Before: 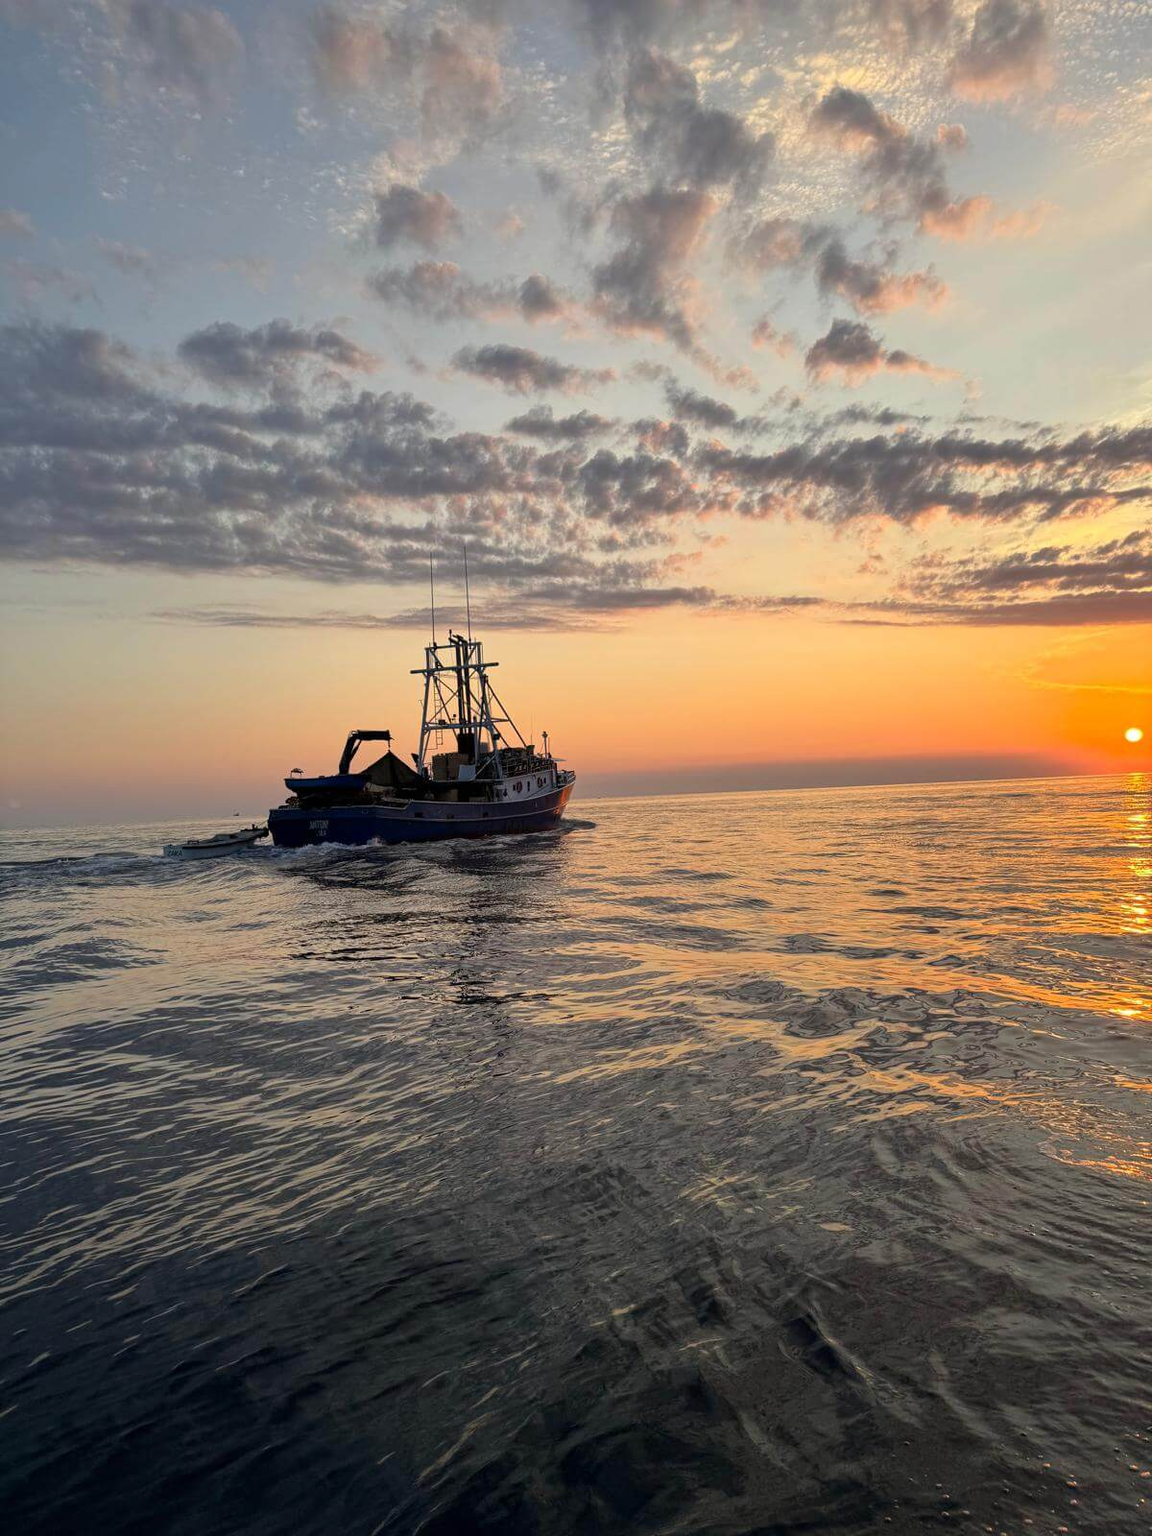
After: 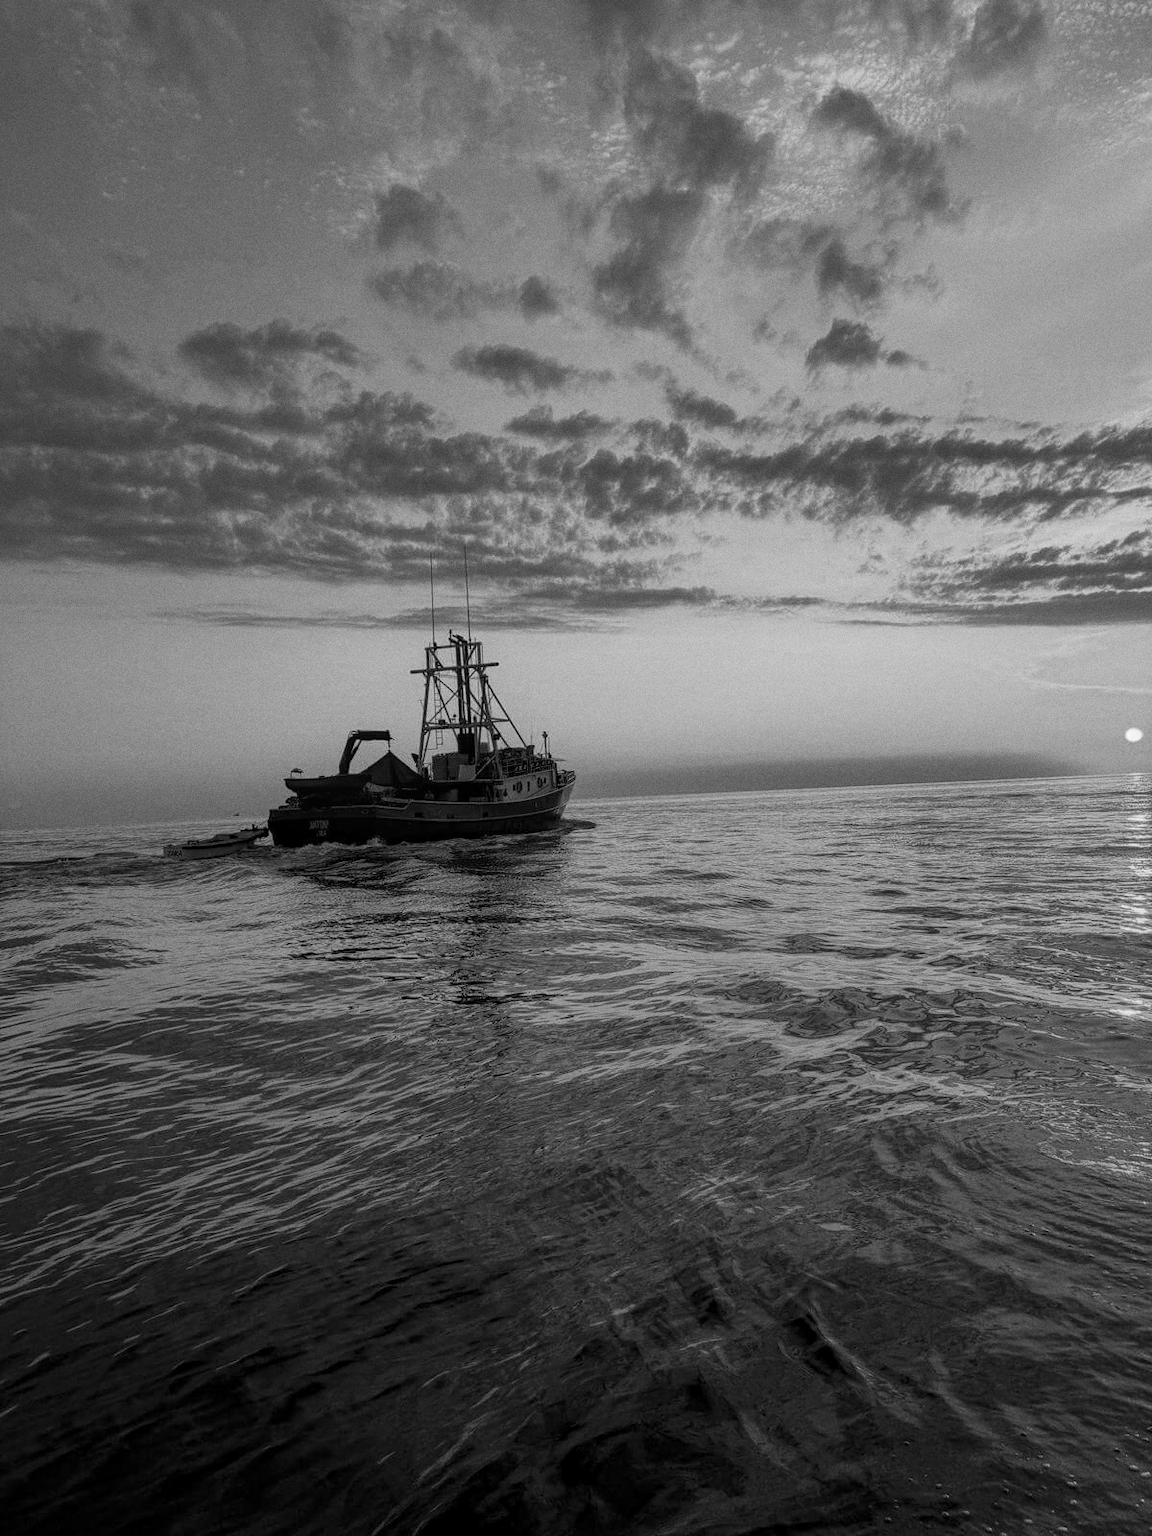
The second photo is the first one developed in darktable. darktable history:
exposure: exposure -0.01 EV, compensate highlight preservation false
monochrome: a 79.32, b 81.83, size 1.1
grain: coarseness 0.09 ISO
local contrast: on, module defaults
